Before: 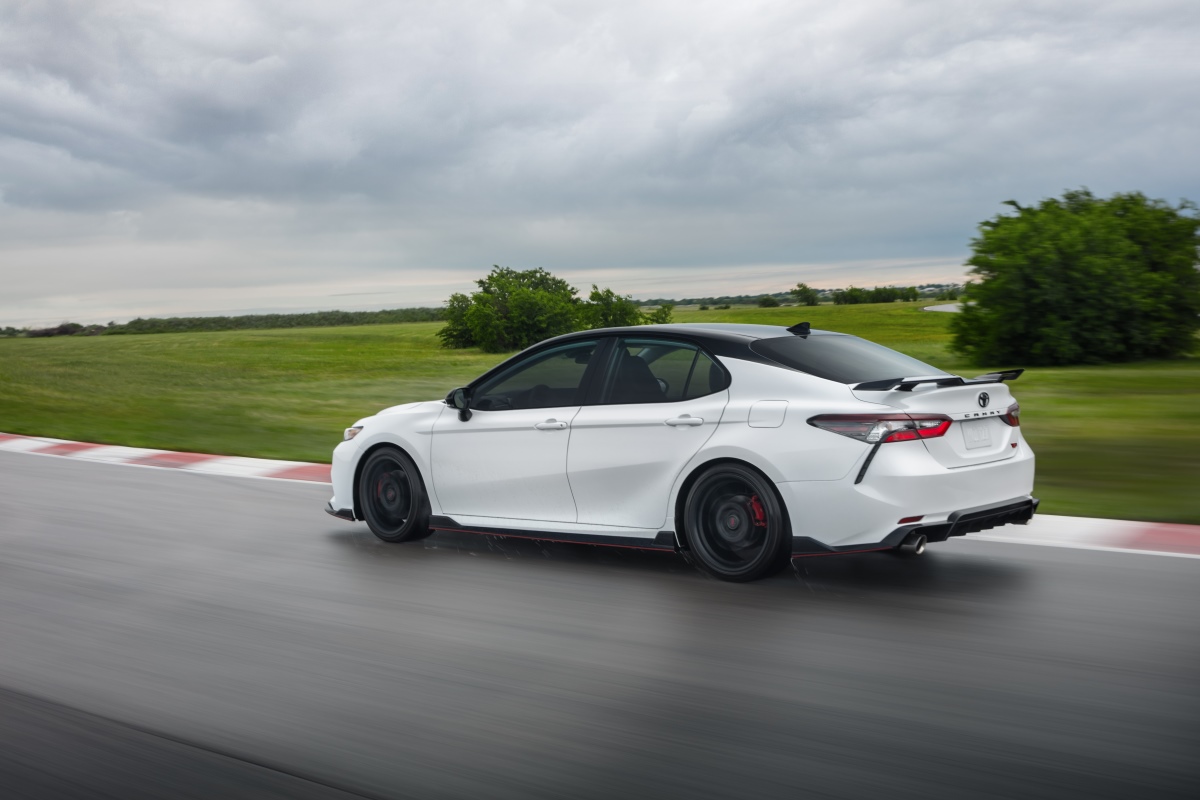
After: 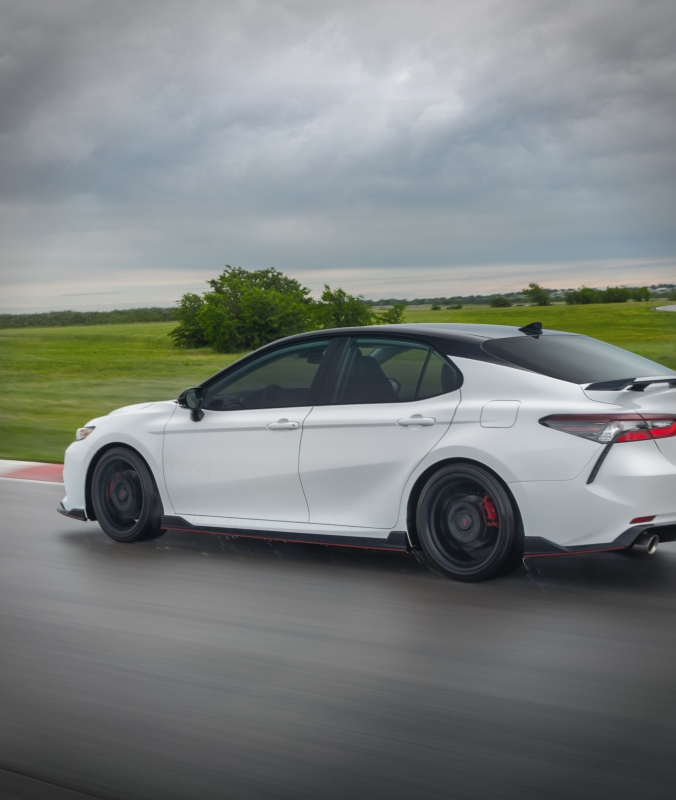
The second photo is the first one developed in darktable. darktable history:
crop and rotate: left 22.382%, right 21.256%
shadows and highlights: on, module defaults
vignetting: fall-off radius 32.23%
